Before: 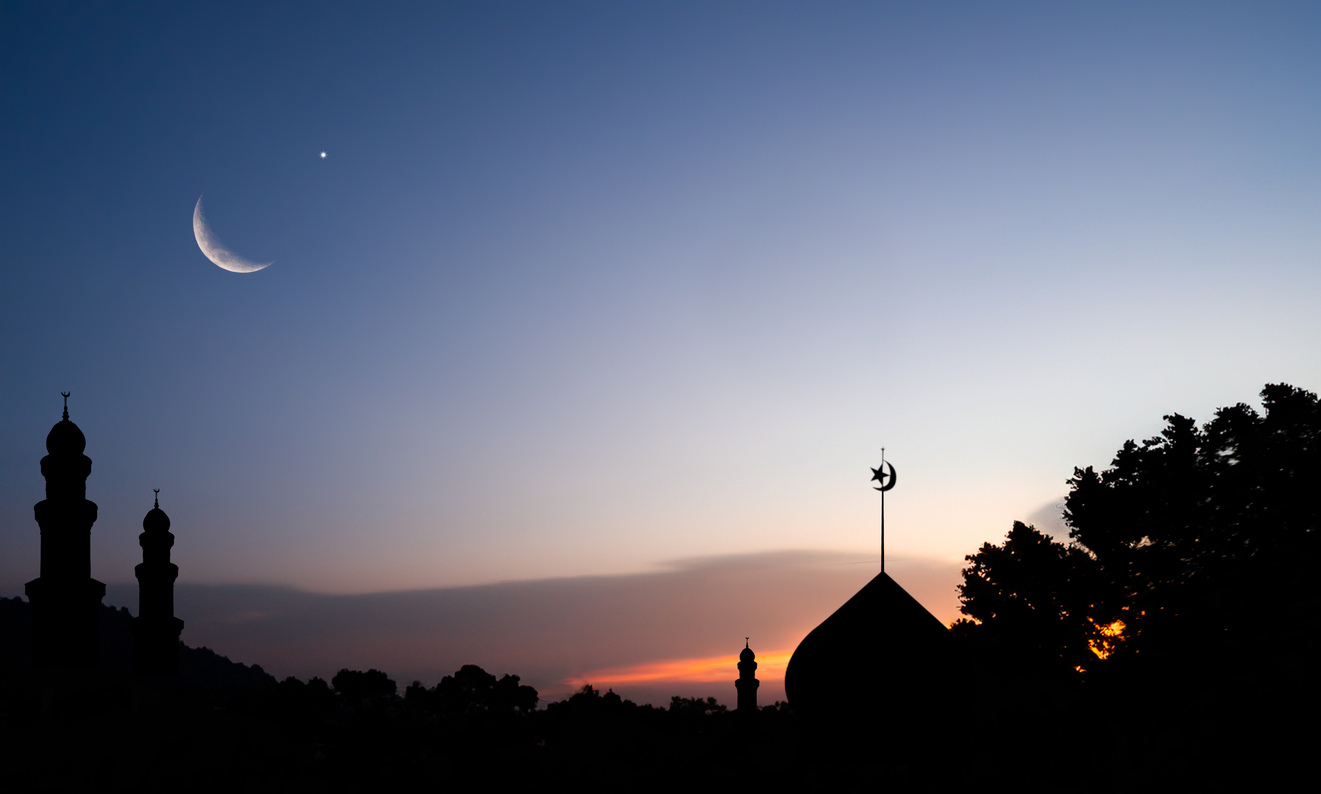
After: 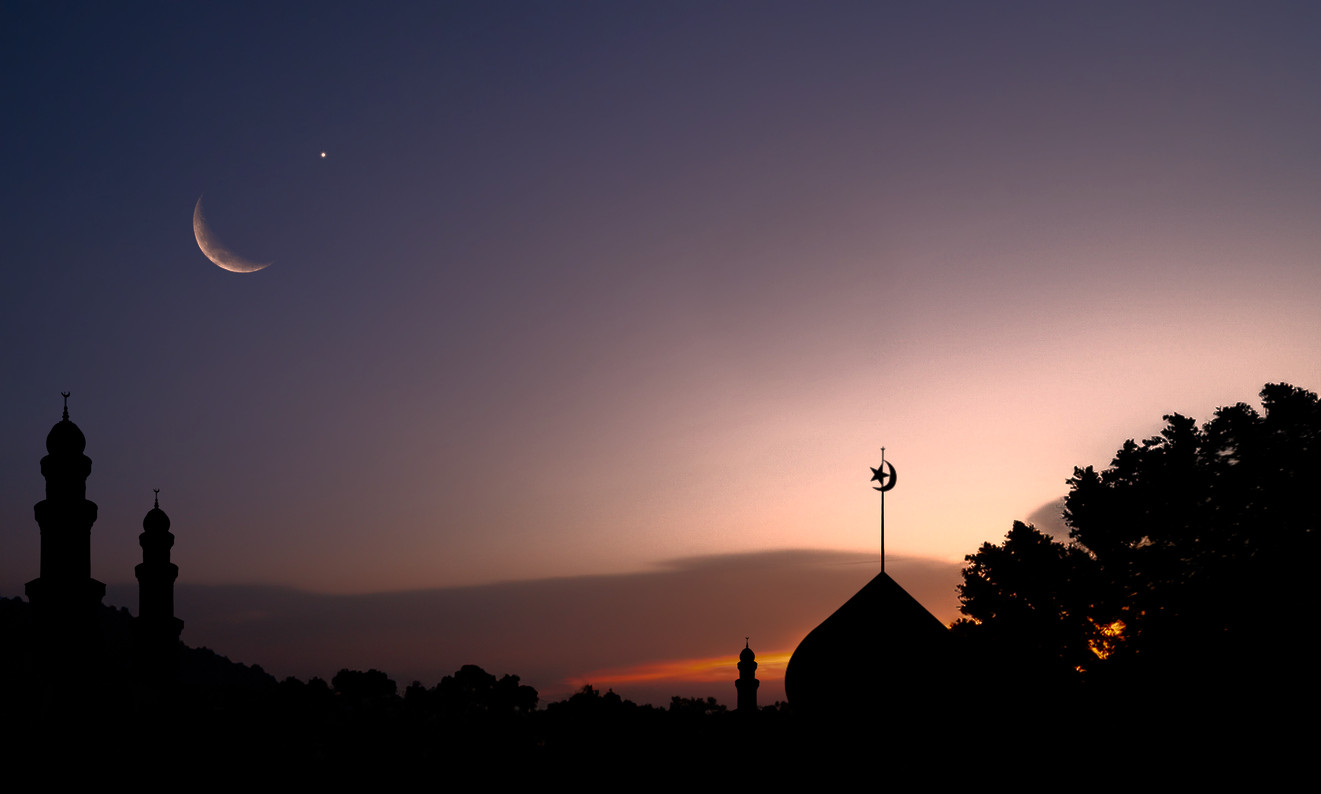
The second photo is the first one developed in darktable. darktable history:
color correction: highlights a* 21.16, highlights b* 19.61
base curve: curves: ch0 [(0, 0) (0.564, 0.291) (0.802, 0.731) (1, 1)]
